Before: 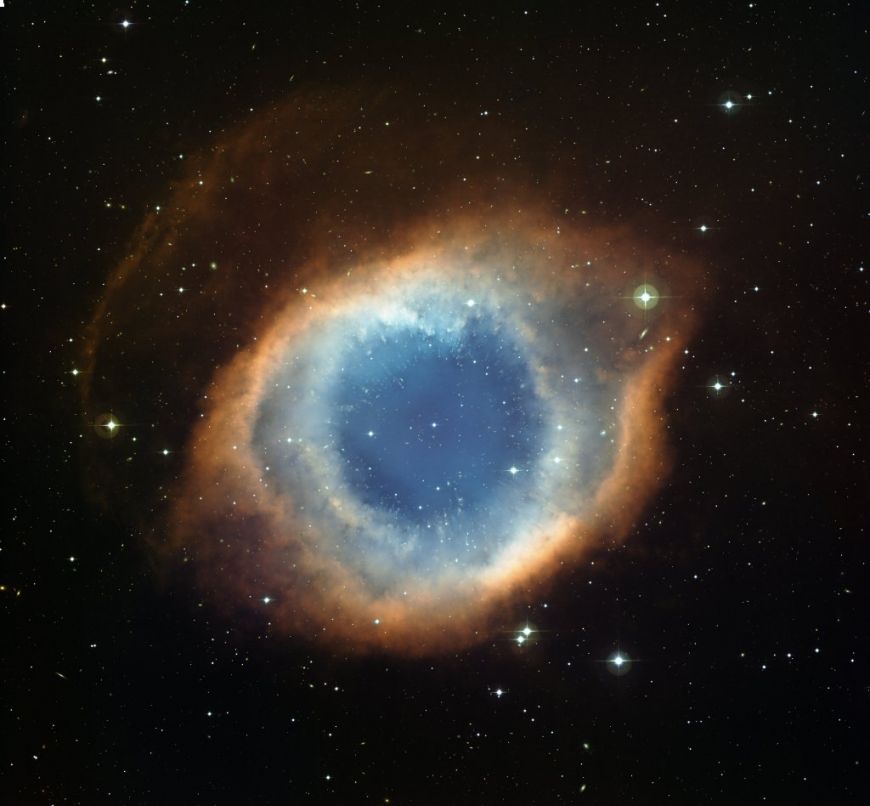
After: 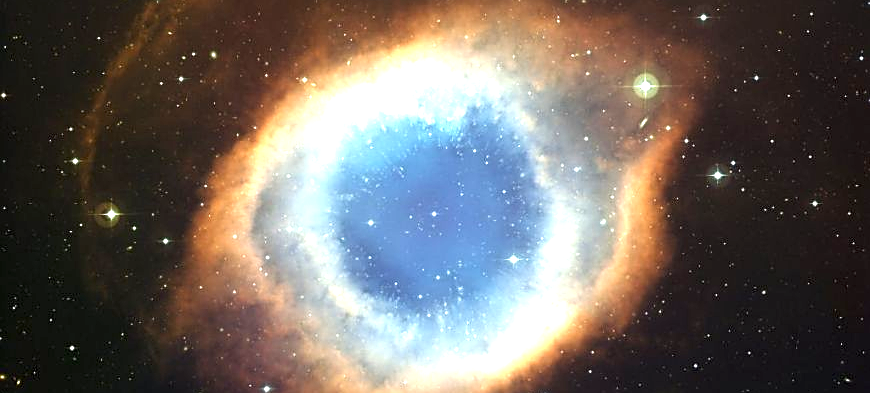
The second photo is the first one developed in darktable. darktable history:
exposure: black level correction 0, exposure 1.401 EV, compensate exposure bias true, compensate highlight preservation false
crop and rotate: top 26.208%, bottom 24.948%
sharpen: on, module defaults
